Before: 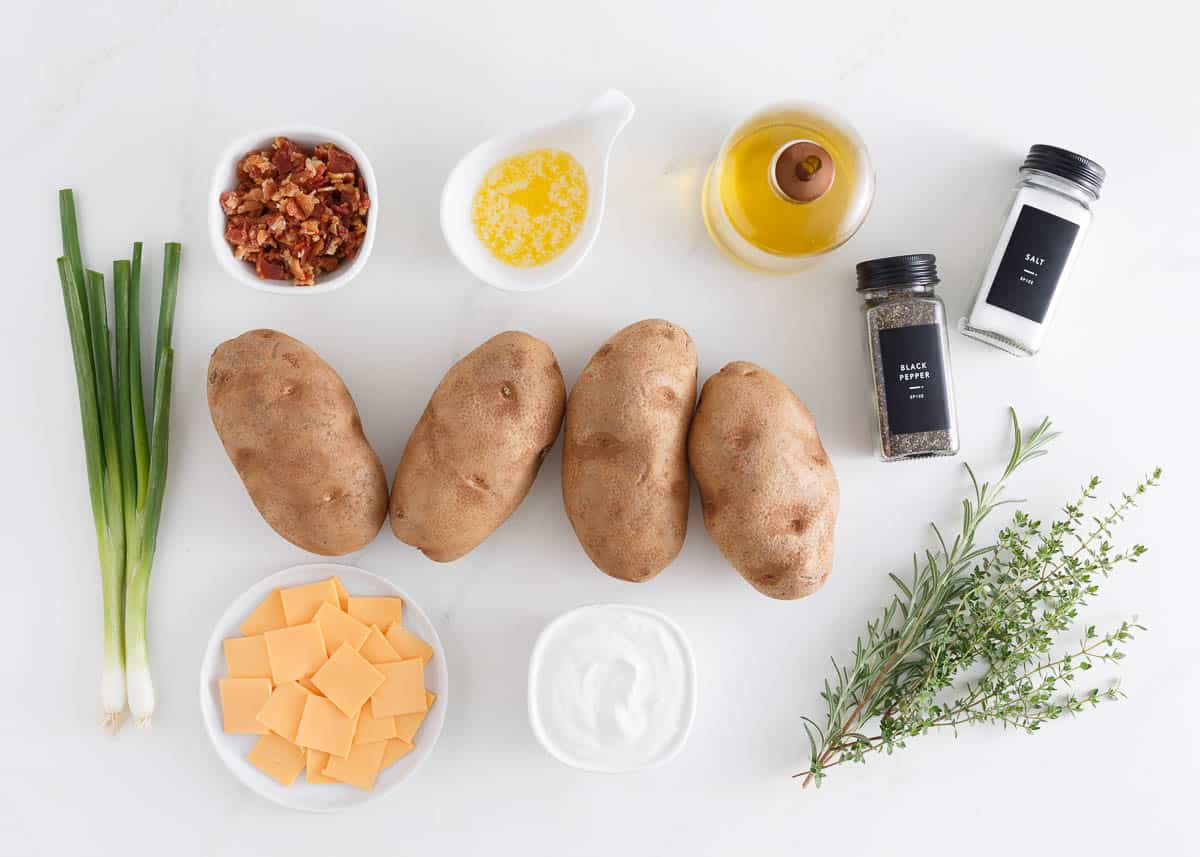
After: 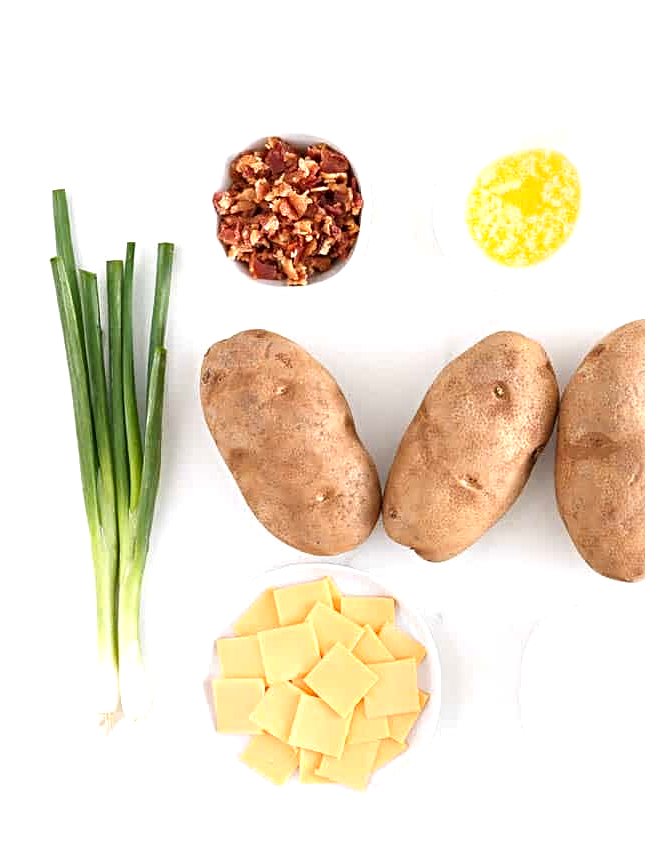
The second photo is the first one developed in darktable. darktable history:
exposure: black level correction 0, exposure 0.692 EV, compensate highlight preservation false
sharpen: radius 4.914
crop: left 0.641%, right 45.538%, bottom 0.082%
tone equalizer: smoothing diameter 2.09%, edges refinement/feathering 18.22, mask exposure compensation -1.57 EV, filter diffusion 5
